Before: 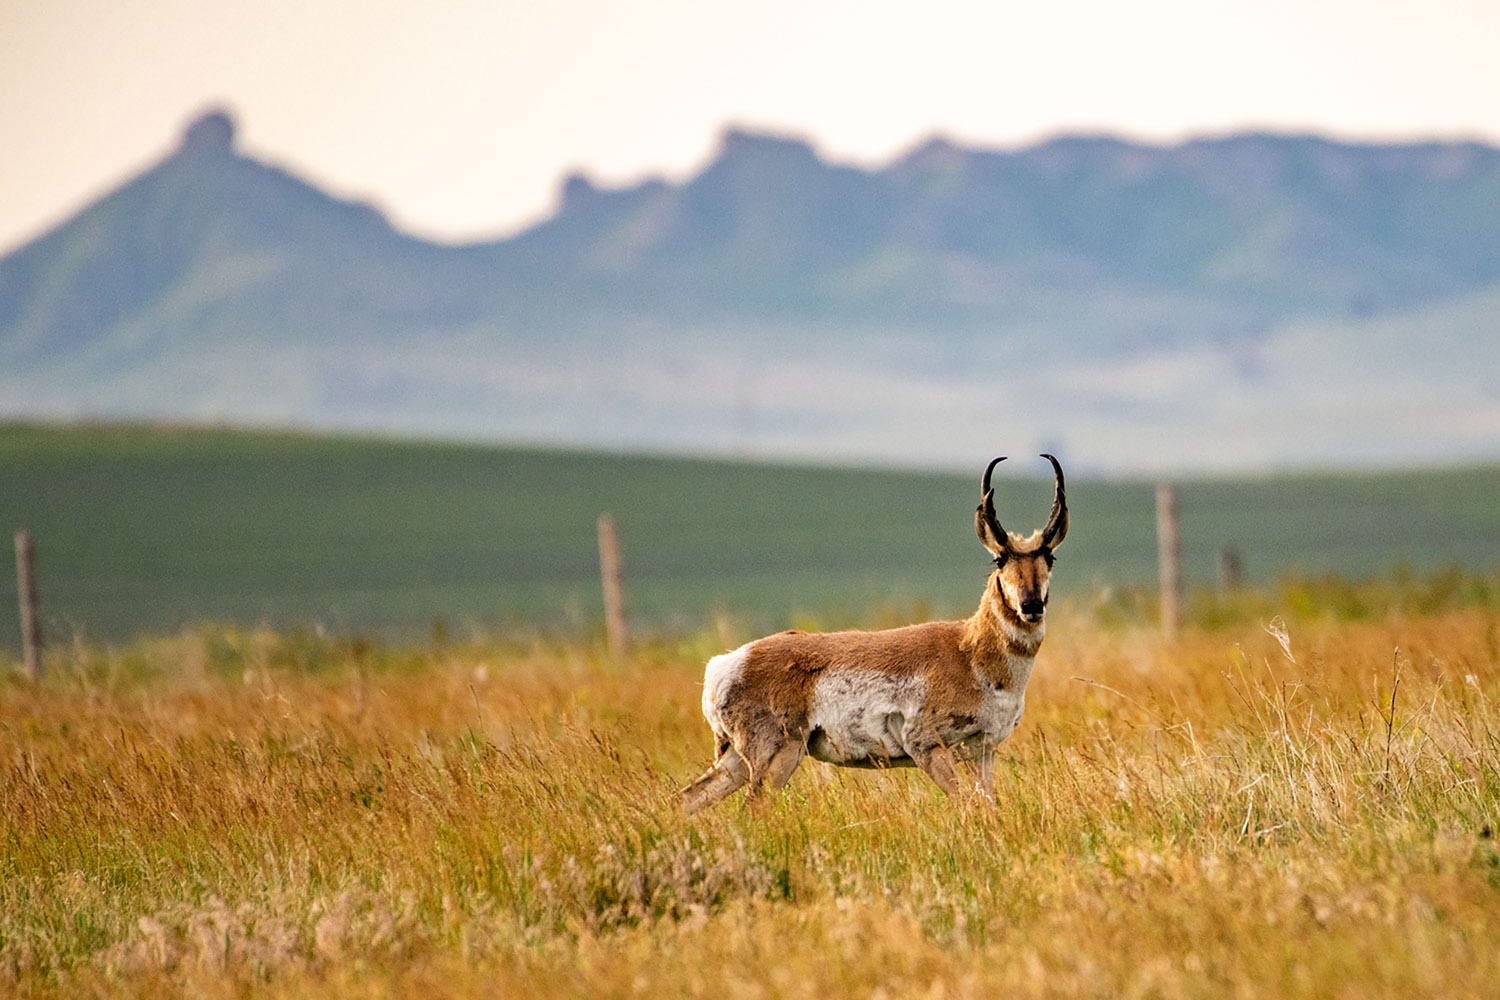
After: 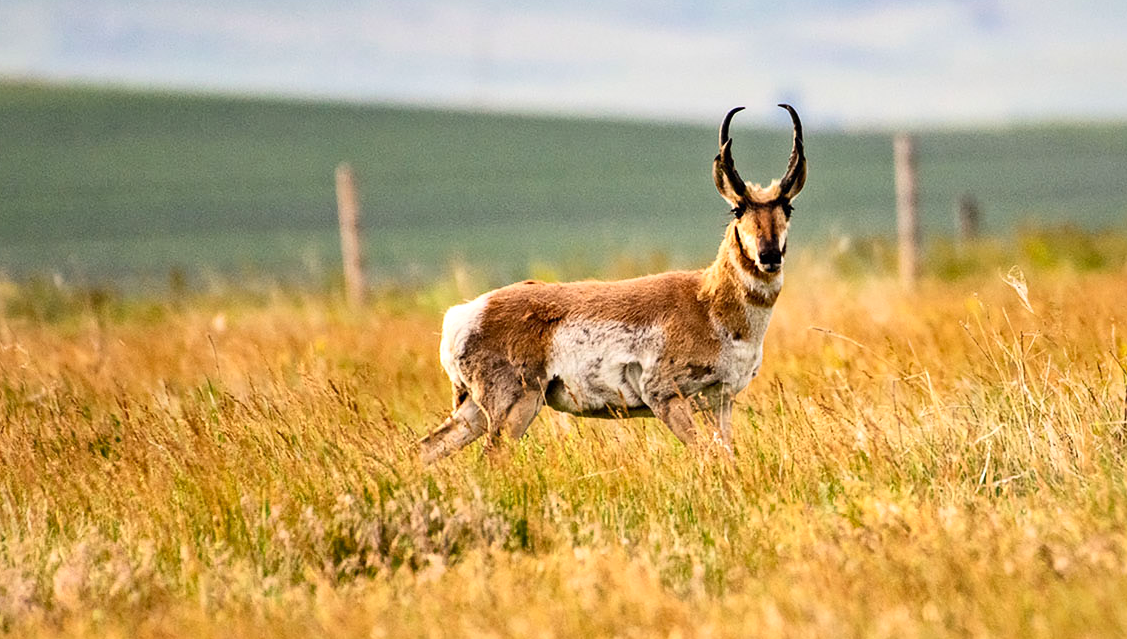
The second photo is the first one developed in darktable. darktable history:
crop and rotate: left 17.472%, top 35.042%, right 7.349%, bottom 1.042%
local contrast: mode bilateral grid, contrast 19, coarseness 49, detail 131%, midtone range 0.2
contrast brightness saturation: contrast 0.201, brightness 0.149, saturation 0.143
